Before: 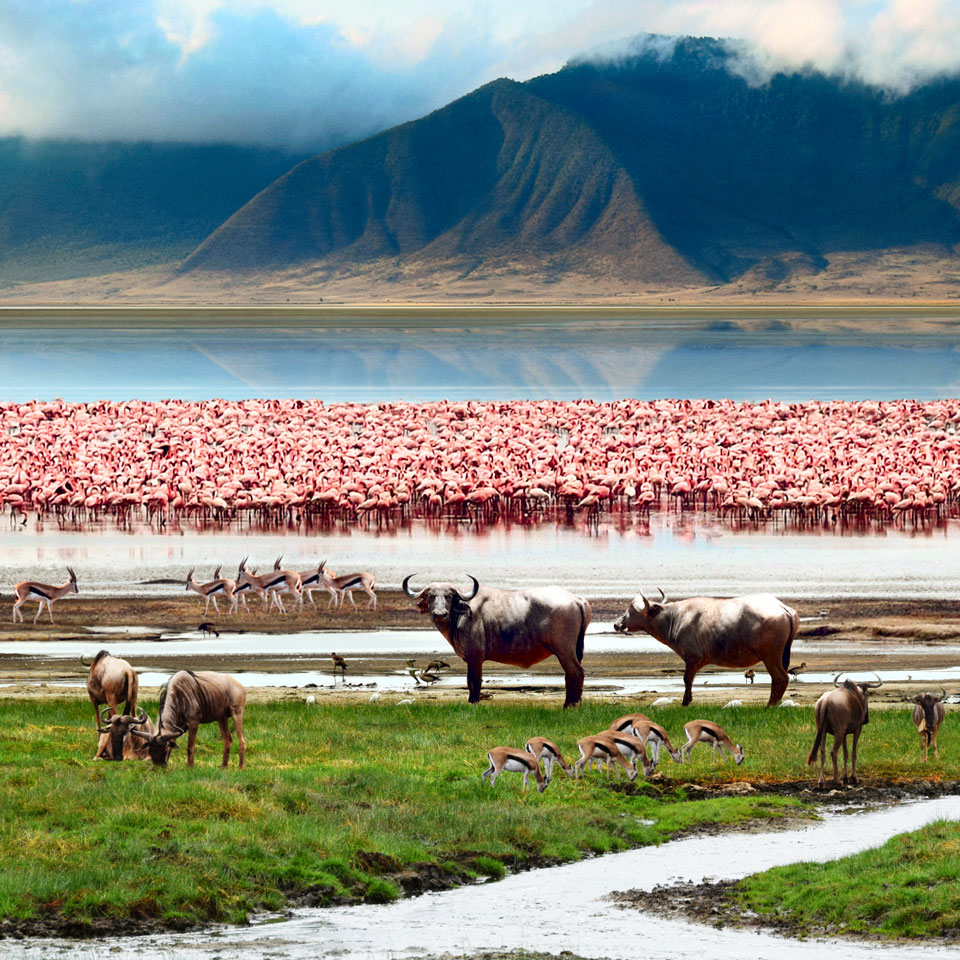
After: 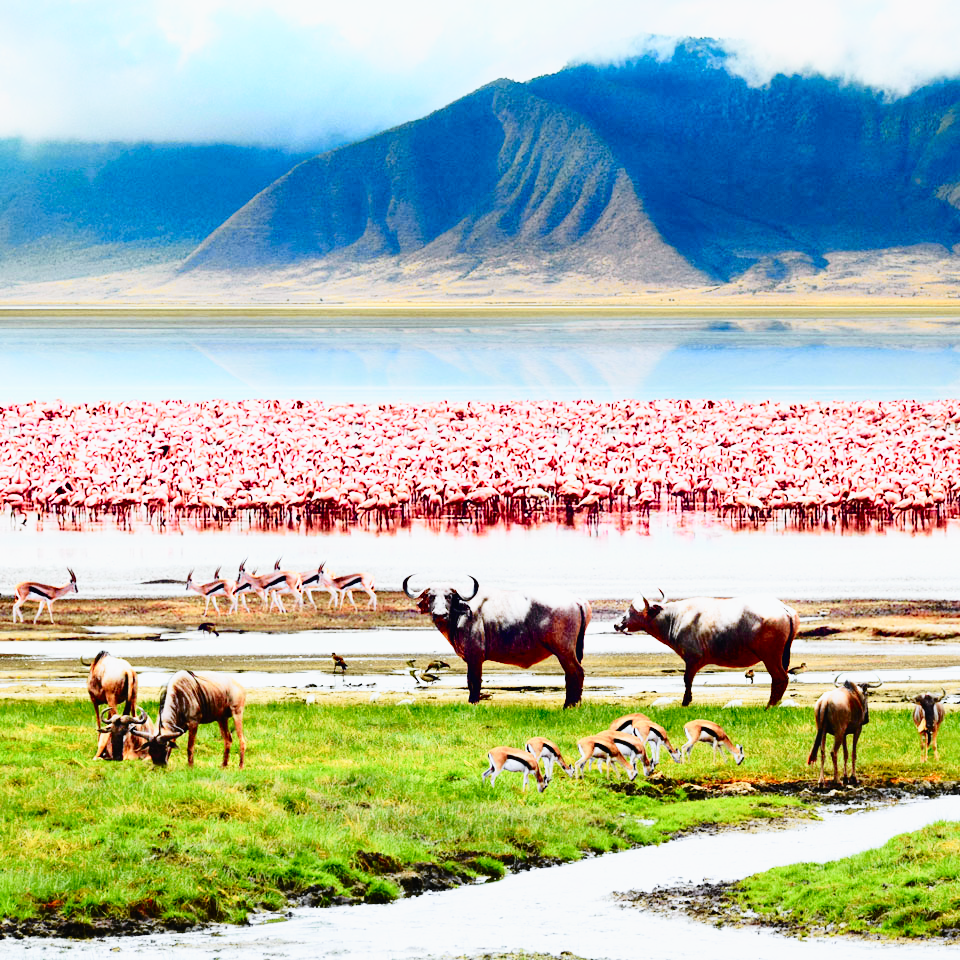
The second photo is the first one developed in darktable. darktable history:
tone curve: curves: ch0 [(0, 0.012) (0.037, 0.03) (0.123, 0.092) (0.19, 0.157) (0.269, 0.27) (0.48, 0.57) (0.595, 0.695) (0.718, 0.823) (0.855, 0.913) (1, 0.982)]; ch1 [(0, 0) (0.243, 0.245) (0.422, 0.415) (0.493, 0.495) (0.508, 0.506) (0.536, 0.542) (0.569, 0.611) (0.611, 0.662) (0.769, 0.807) (1, 1)]; ch2 [(0, 0) (0.249, 0.216) (0.349, 0.321) (0.424, 0.442) (0.476, 0.483) (0.498, 0.499) (0.517, 0.519) (0.532, 0.56) (0.569, 0.624) (0.614, 0.667) (0.706, 0.757) (0.808, 0.809) (0.991, 0.968)], color space Lab, independent channels, preserve colors none
white balance: red 0.954, blue 1.079
base curve: curves: ch0 [(0, 0) (0.008, 0.007) (0.022, 0.029) (0.048, 0.089) (0.092, 0.197) (0.191, 0.399) (0.275, 0.534) (0.357, 0.65) (0.477, 0.78) (0.542, 0.833) (0.799, 0.973) (1, 1)], preserve colors none
